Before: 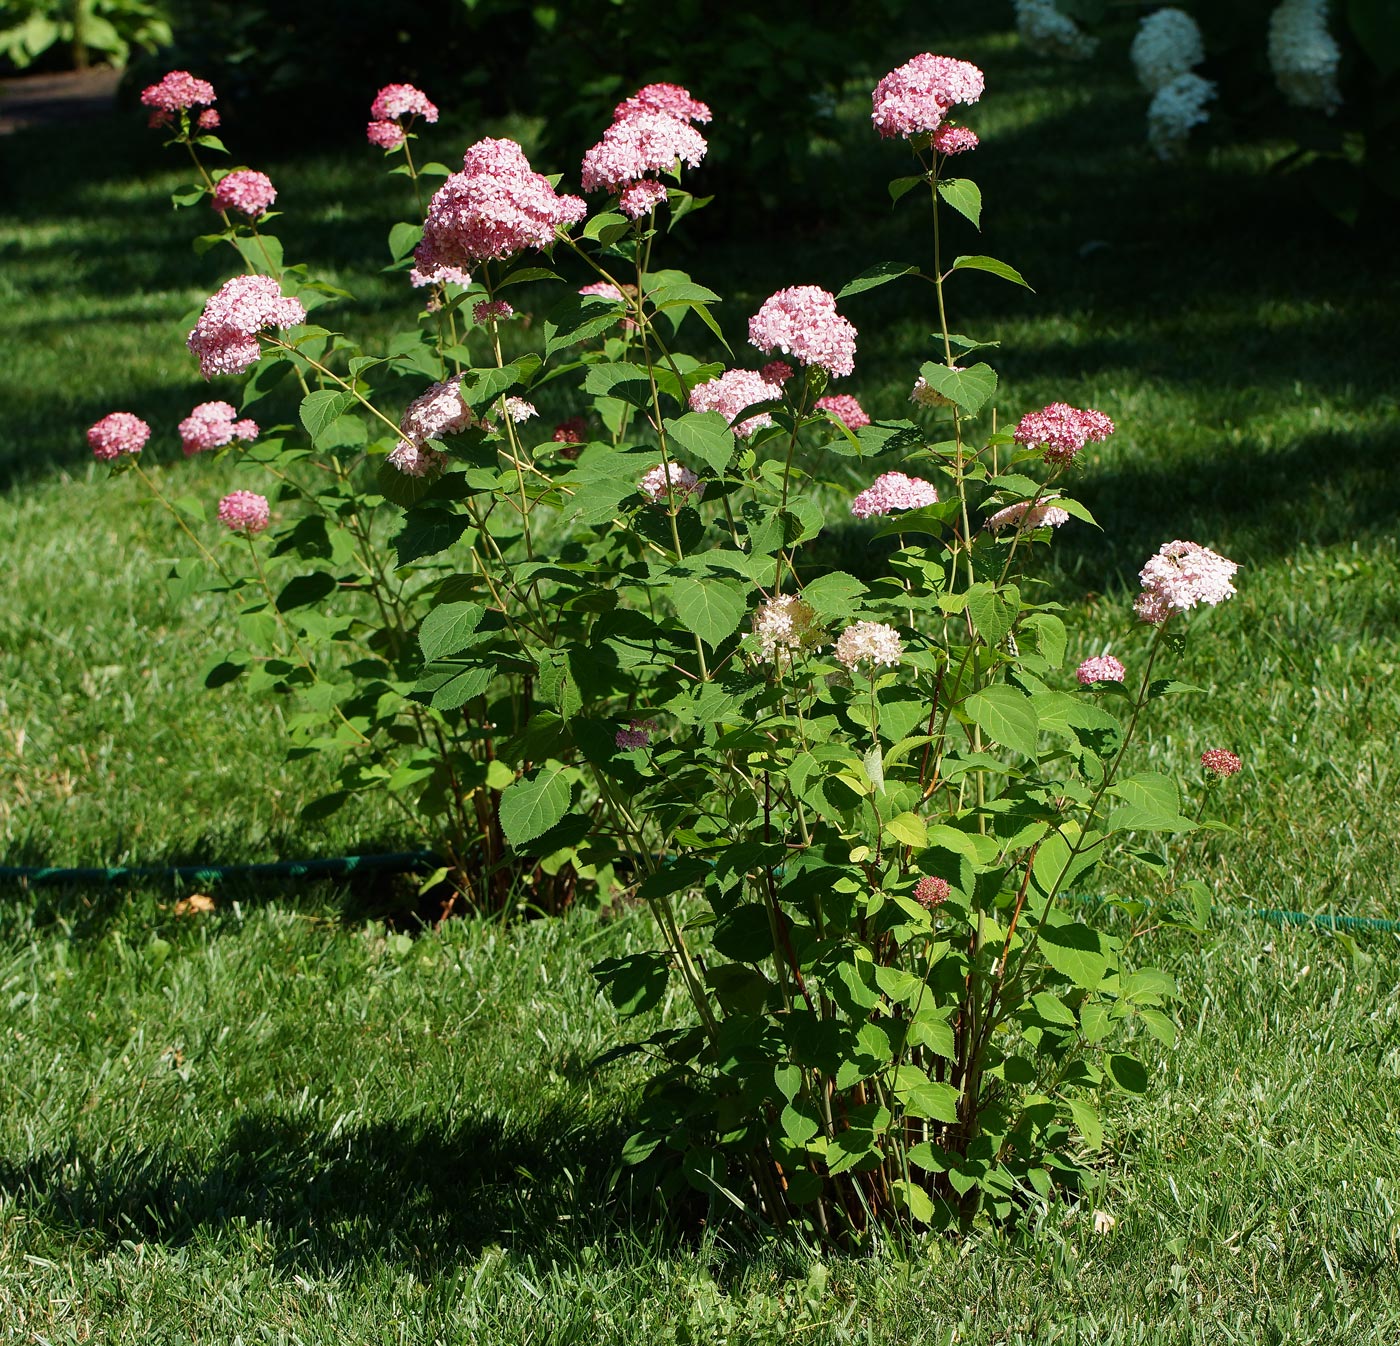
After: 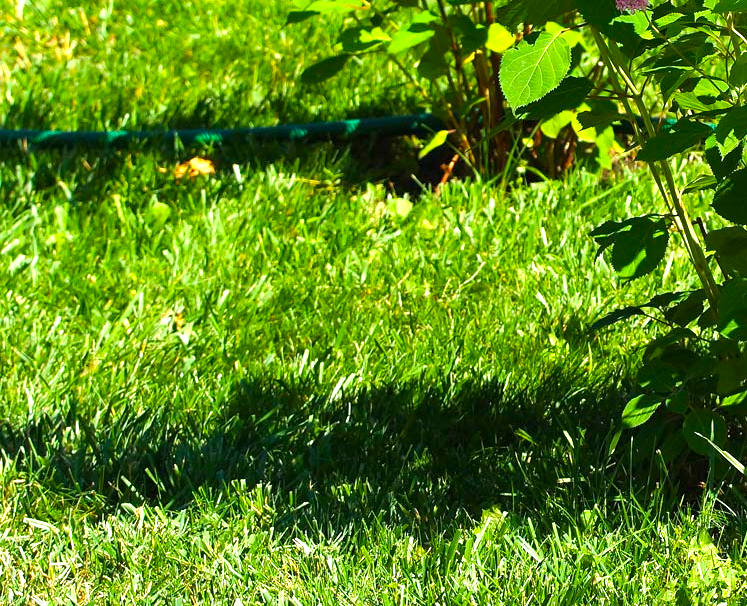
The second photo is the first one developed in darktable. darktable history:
crop and rotate: top 54.778%, right 46.61%, bottom 0.159%
tone equalizer: on, module defaults
exposure: black level correction 0, exposure 1.35 EV, compensate exposure bias true, compensate highlight preservation false
color balance rgb: perceptual saturation grading › global saturation 30%, global vibrance 20%
